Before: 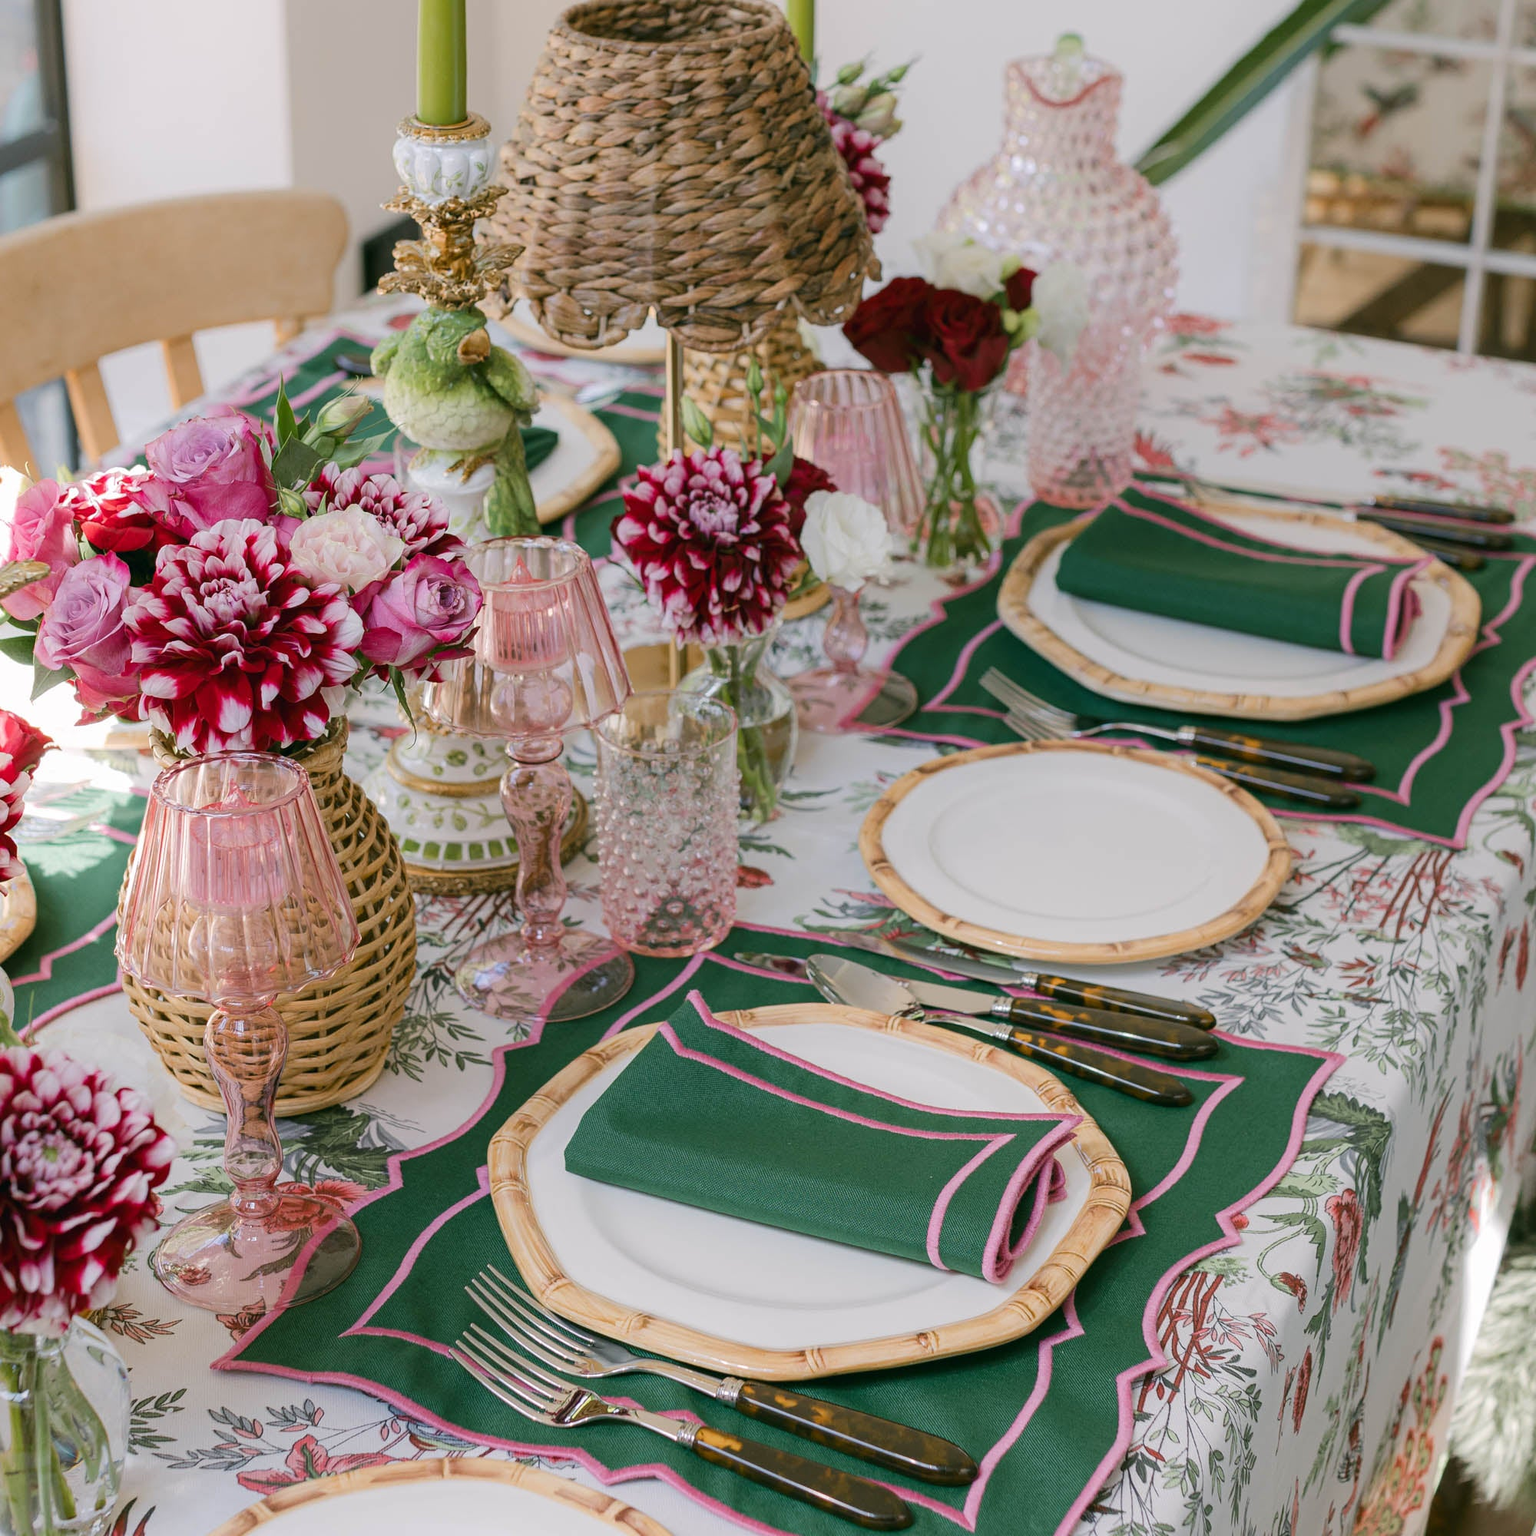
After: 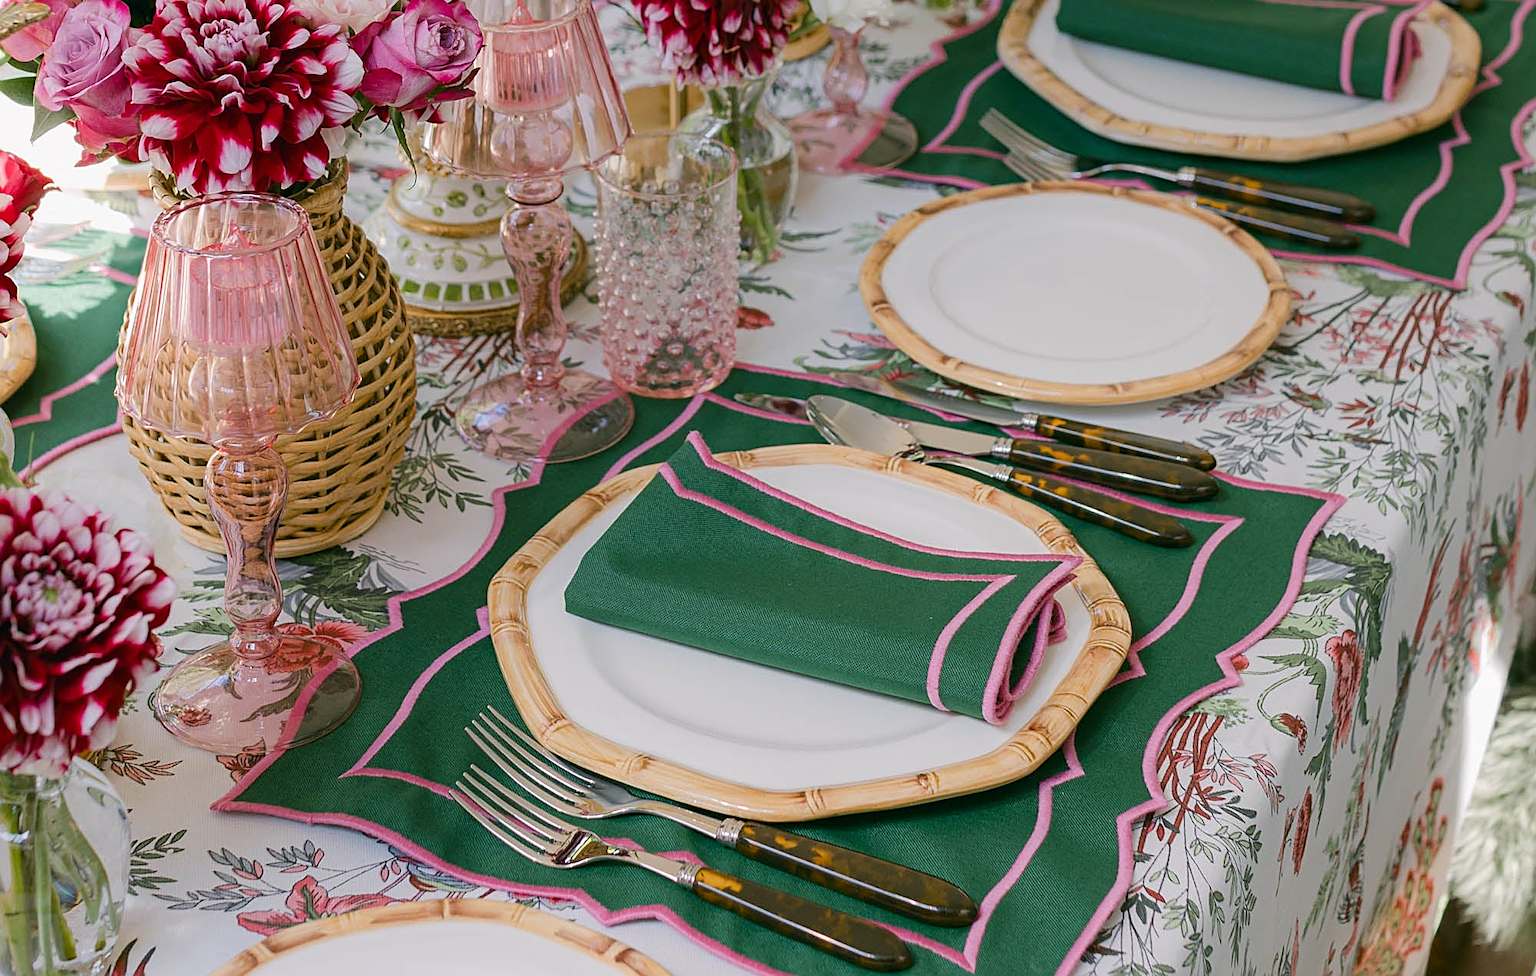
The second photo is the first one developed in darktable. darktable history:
tone equalizer: on, module defaults
crop and rotate: top 36.435%
sharpen: on, module defaults
exposure: exposure -0.072 EV, compensate highlight preservation false
color balance rgb: perceptual saturation grading › global saturation 10%, global vibrance 10%
